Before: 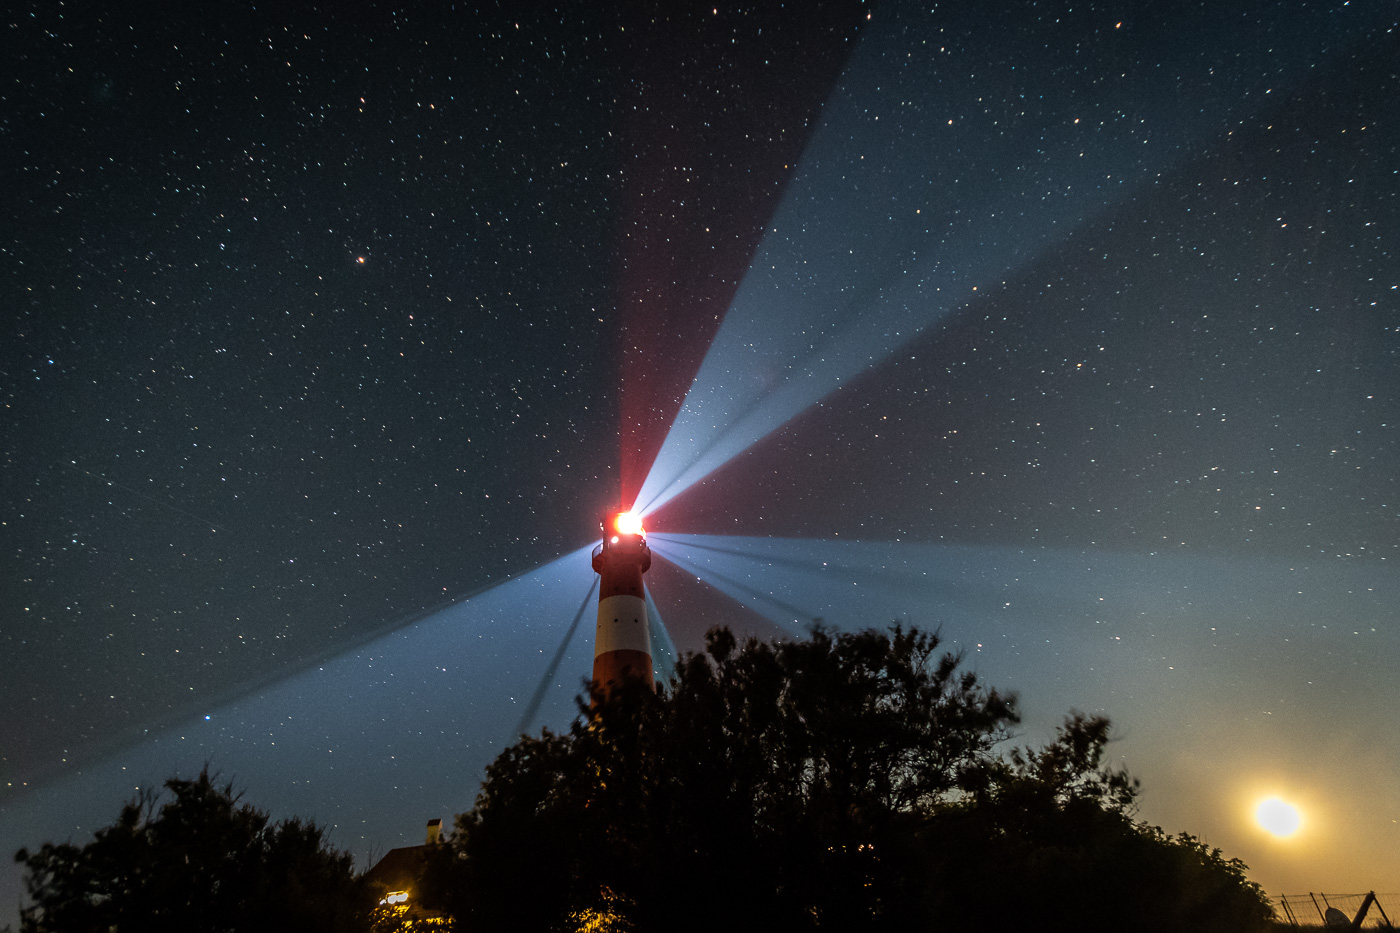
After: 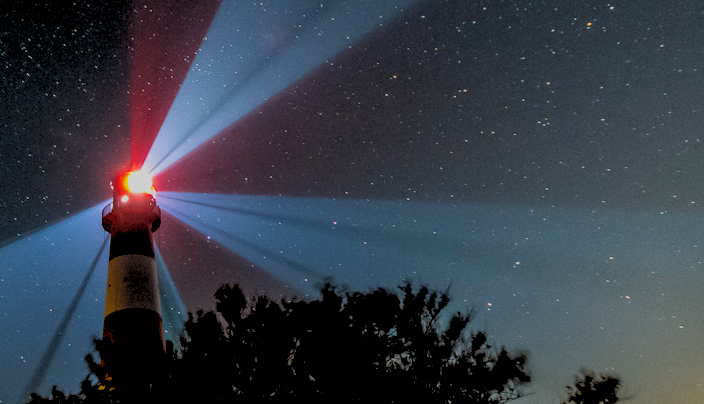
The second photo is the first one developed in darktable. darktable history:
local contrast: on, module defaults
exposure: black level correction 0, exposure -0.721 EV, compensate highlight preservation false
color balance rgb: perceptual saturation grading › global saturation 40%, global vibrance 15%
crop: left 35.03%, top 36.625%, right 14.663%, bottom 20.057%
rgb levels: preserve colors sum RGB, levels [[0.038, 0.433, 0.934], [0, 0.5, 1], [0, 0.5, 1]]
